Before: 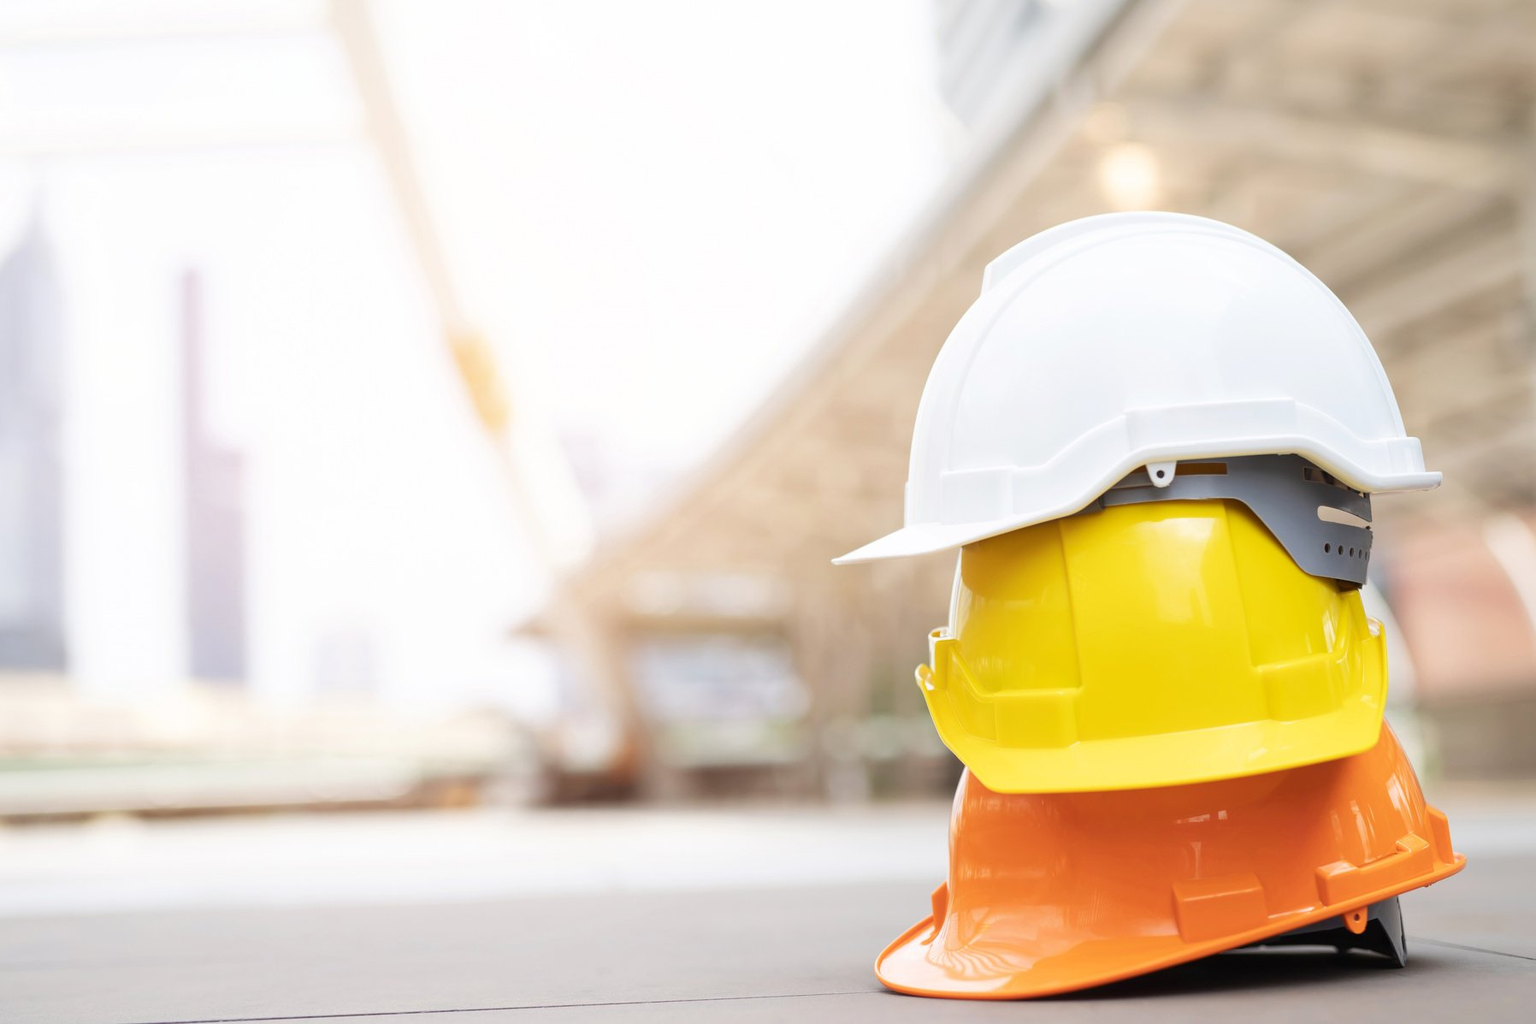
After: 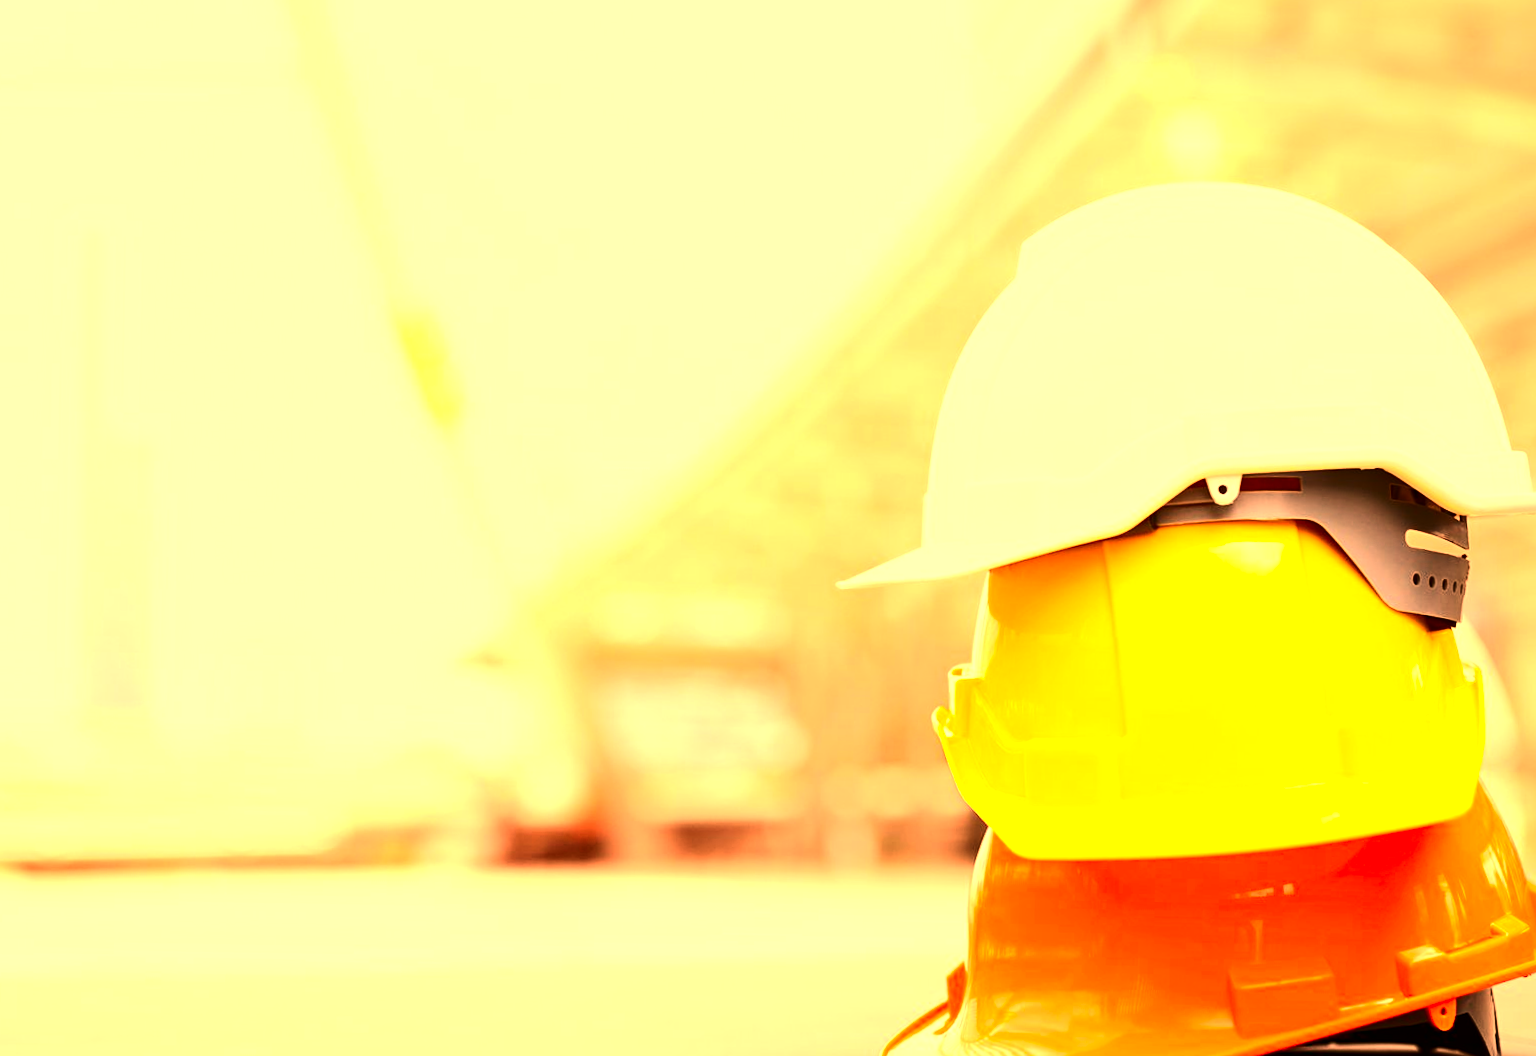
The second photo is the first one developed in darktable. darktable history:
exposure: exposure 0.178 EV, compensate exposure bias true, compensate highlight preservation false
sharpen: amount 0.2
contrast brightness saturation: contrast 0.21, brightness -0.11, saturation 0.21
tone equalizer: -8 EV -0.75 EV, -7 EV -0.7 EV, -6 EV -0.6 EV, -5 EV -0.4 EV, -3 EV 0.4 EV, -2 EV 0.6 EV, -1 EV 0.7 EV, +0 EV 0.75 EV, edges refinement/feathering 500, mask exposure compensation -1.57 EV, preserve details no
rotate and perspective: rotation -2.29°, automatic cropping off
crop and rotate: angle -3.27°, left 5.211%, top 5.211%, right 4.607%, bottom 4.607%
white balance: red 1.467, blue 0.684
